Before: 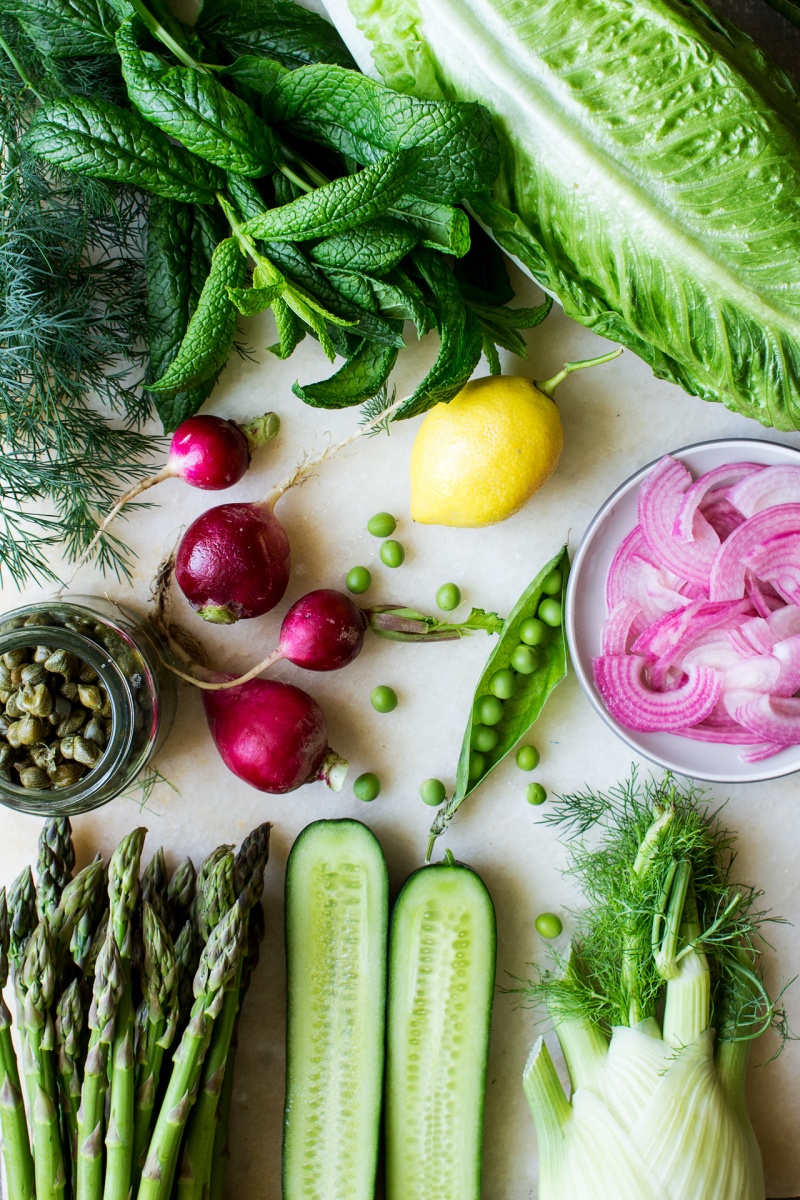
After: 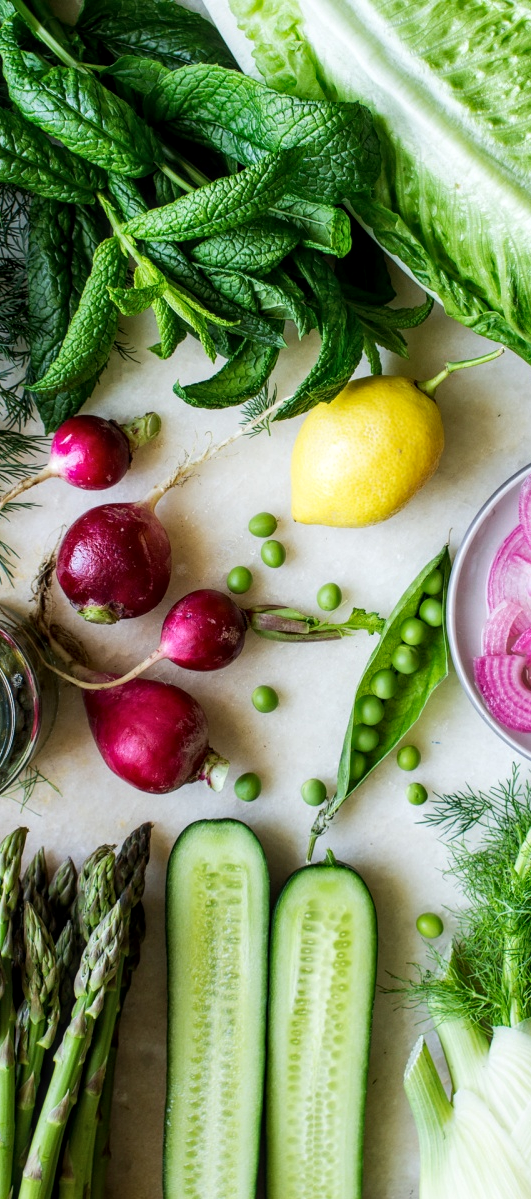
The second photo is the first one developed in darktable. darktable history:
local contrast: on, module defaults
crop and rotate: left 15.001%, right 18.526%
